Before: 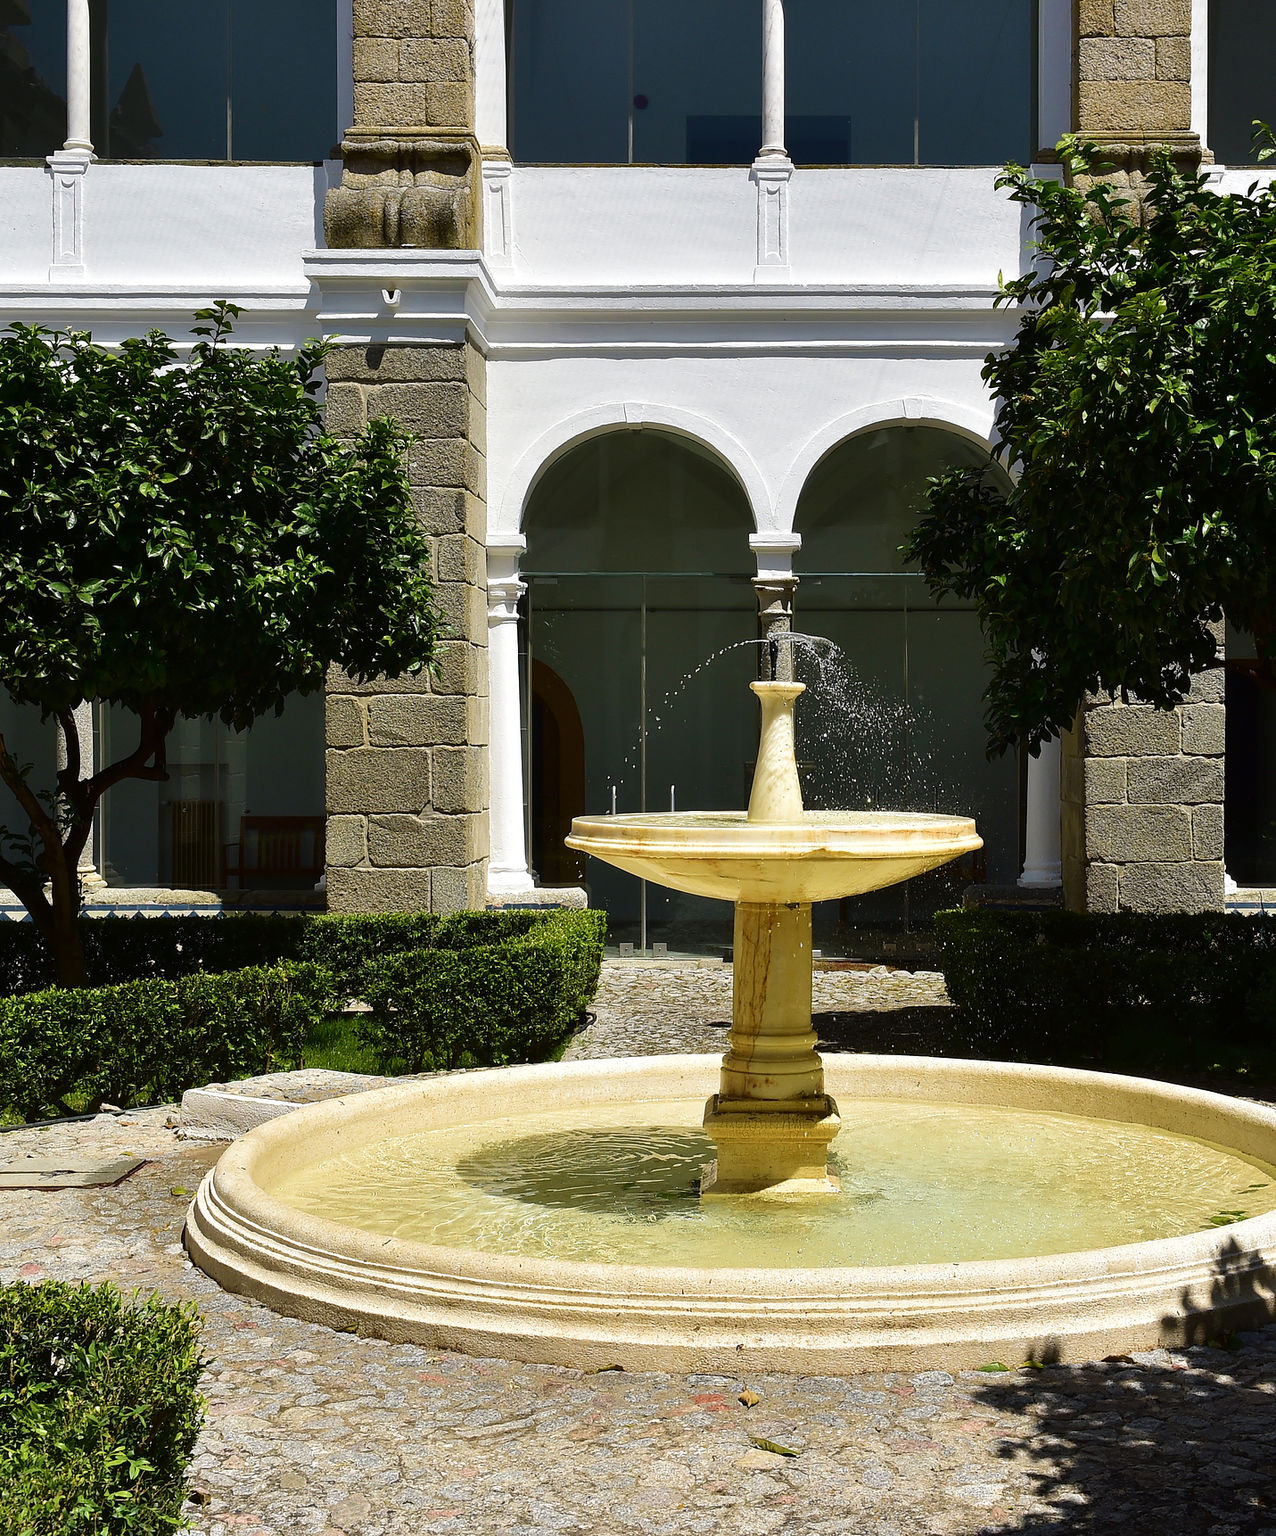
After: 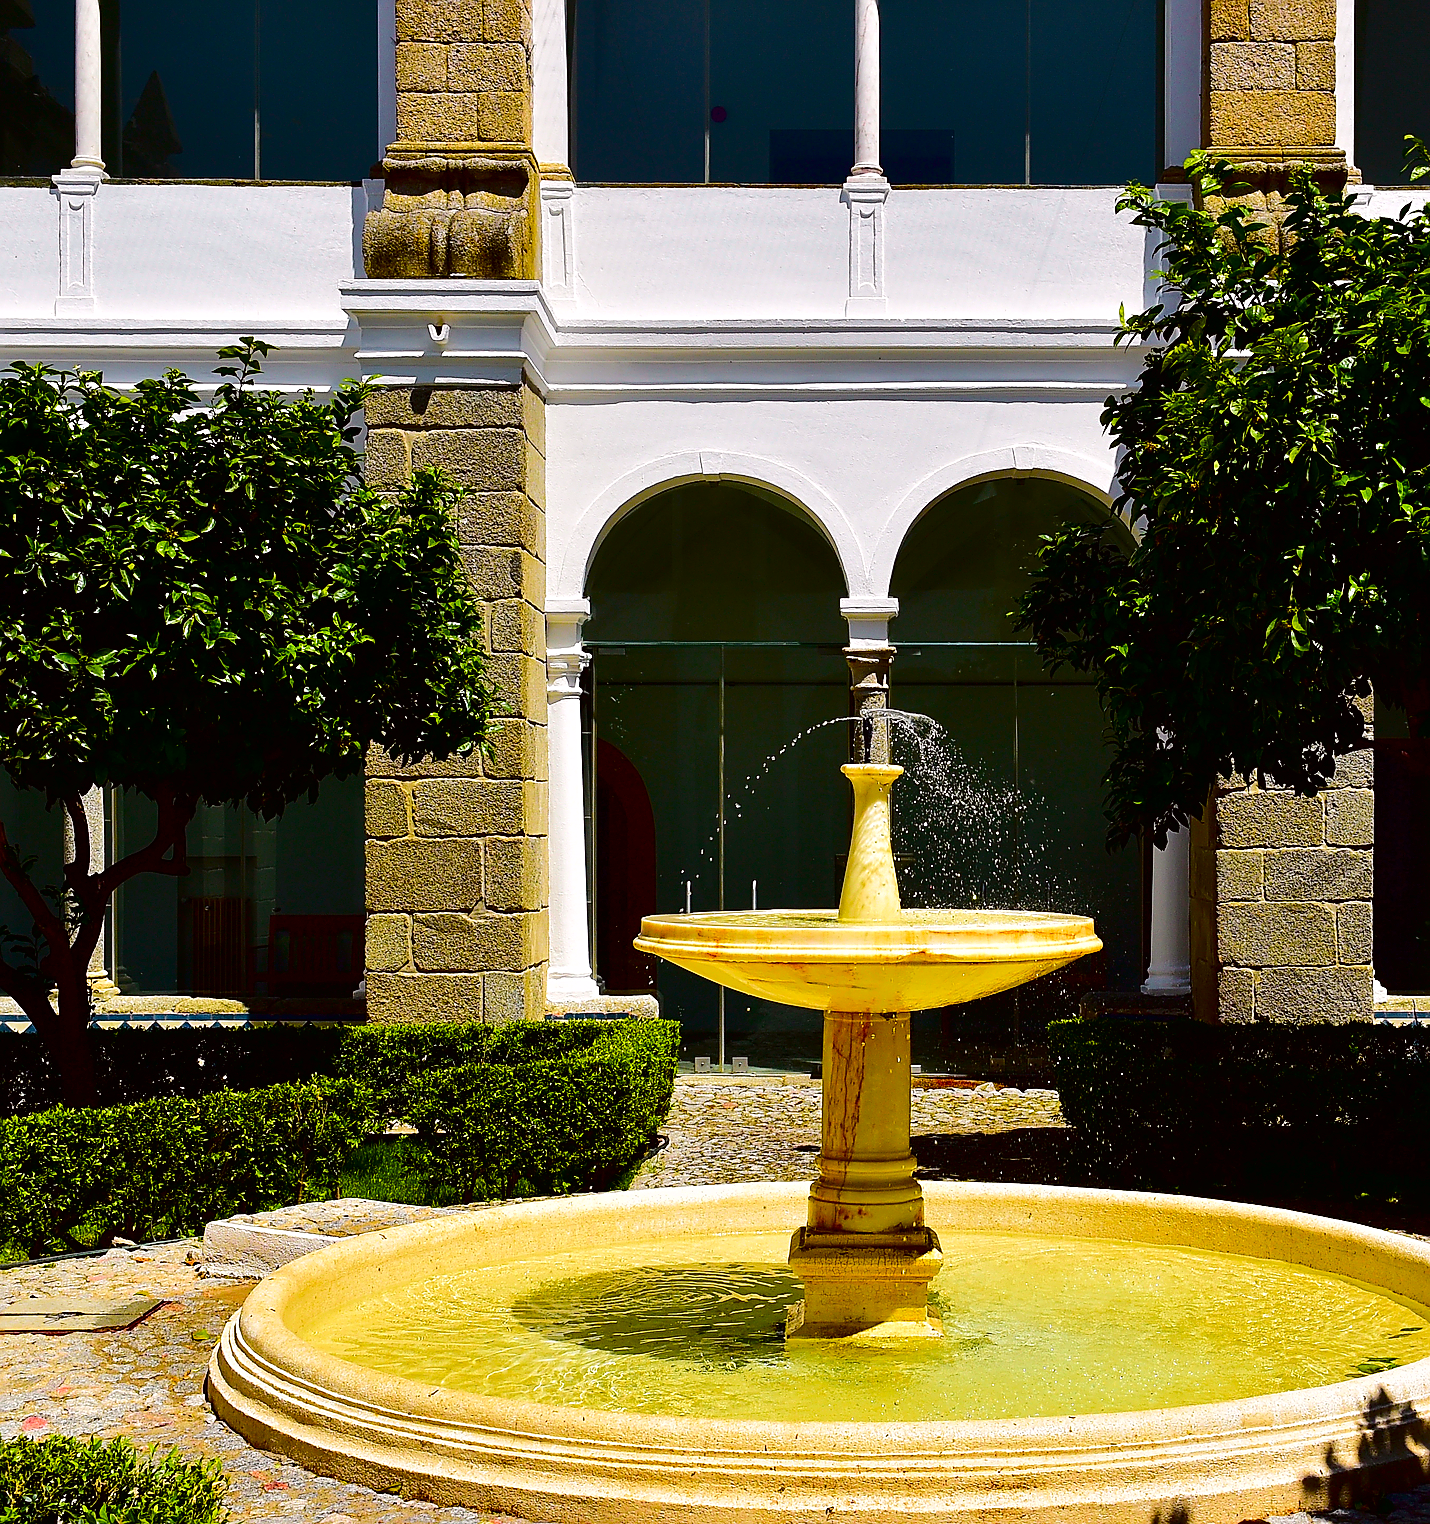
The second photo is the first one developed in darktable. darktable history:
sharpen: on, module defaults
crop and rotate: top 0%, bottom 11.49%
tone curve: curves: ch0 [(0, 0) (0.106, 0.026) (0.275, 0.155) (0.392, 0.314) (0.513, 0.481) (0.657, 0.667) (1, 1)]; ch1 [(0, 0) (0.5, 0.511) (0.536, 0.579) (0.587, 0.69) (1, 1)]; ch2 [(0, 0) (0.5, 0.5) (0.55, 0.552) (0.625, 0.699) (1, 1)], color space Lab, independent channels, preserve colors none
color balance rgb: perceptual saturation grading › global saturation 25%, perceptual brilliance grading › mid-tones 10%, perceptual brilliance grading › shadows 15%, global vibrance 20%
